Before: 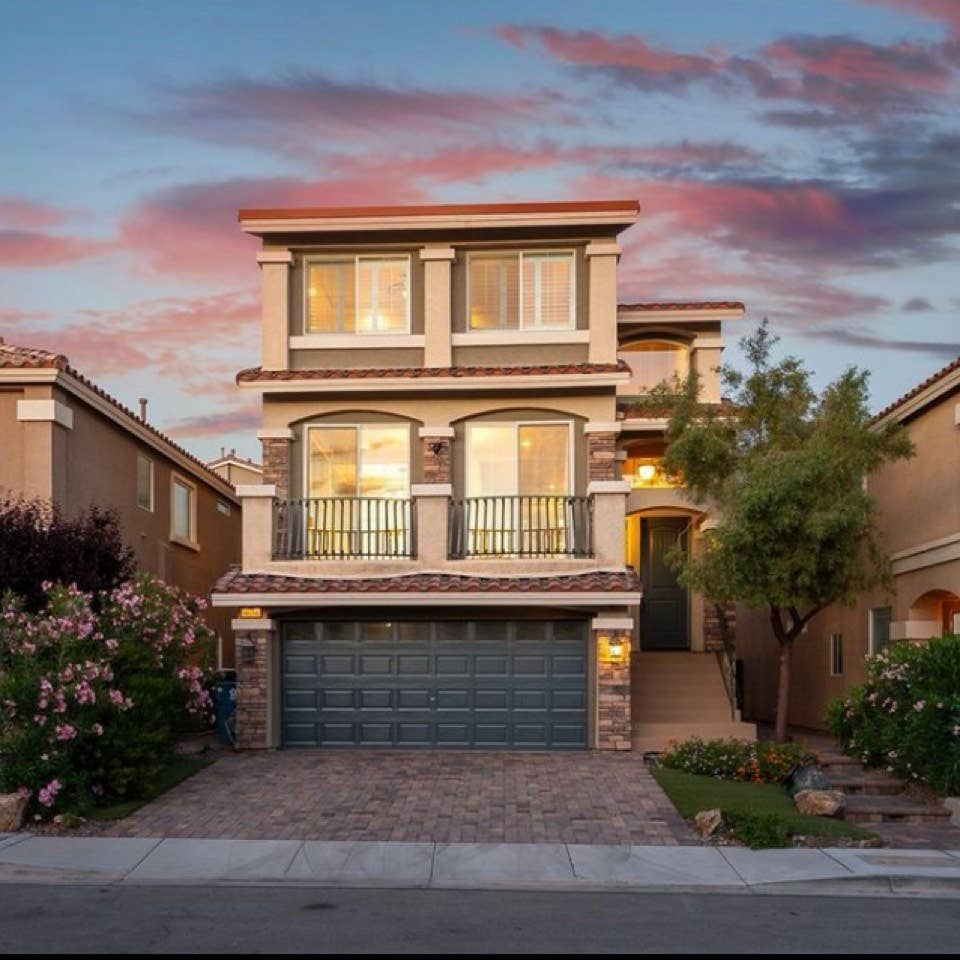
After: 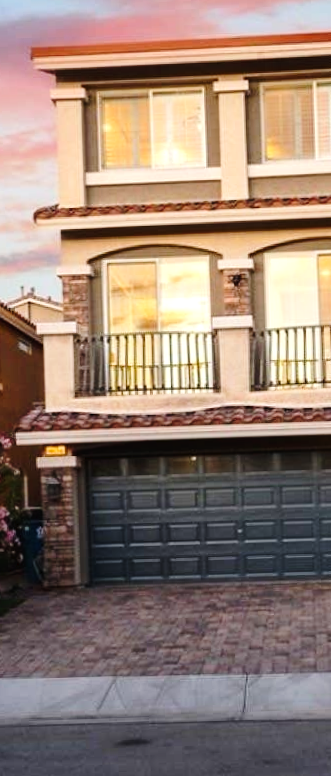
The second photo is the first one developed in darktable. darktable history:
rotate and perspective: rotation -1.77°, lens shift (horizontal) 0.004, automatic cropping off
tone equalizer: -8 EV -0.417 EV, -7 EV -0.389 EV, -6 EV -0.333 EV, -5 EV -0.222 EV, -3 EV 0.222 EV, -2 EV 0.333 EV, -1 EV 0.389 EV, +0 EV 0.417 EV, edges refinement/feathering 500, mask exposure compensation -1.57 EV, preserve details no
crop and rotate: left 21.77%, top 18.528%, right 44.676%, bottom 2.997%
tone curve: curves: ch0 [(0, 0) (0.003, 0.015) (0.011, 0.019) (0.025, 0.026) (0.044, 0.041) (0.069, 0.057) (0.1, 0.085) (0.136, 0.116) (0.177, 0.158) (0.224, 0.215) (0.277, 0.286) (0.335, 0.367) (0.399, 0.452) (0.468, 0.534) (0.543, 0.612) (0.623, 0.698) (0.709, 0.775) (0.801, 0.858) (0.898, 0.928) (1, 1)], preserve colors none
